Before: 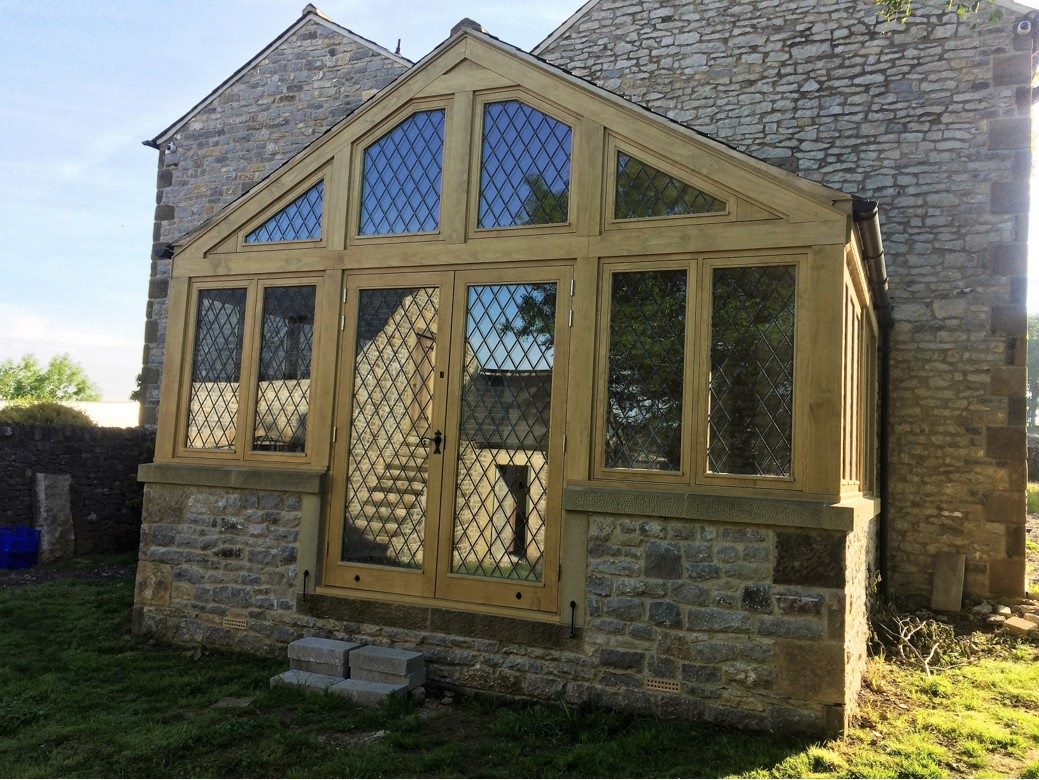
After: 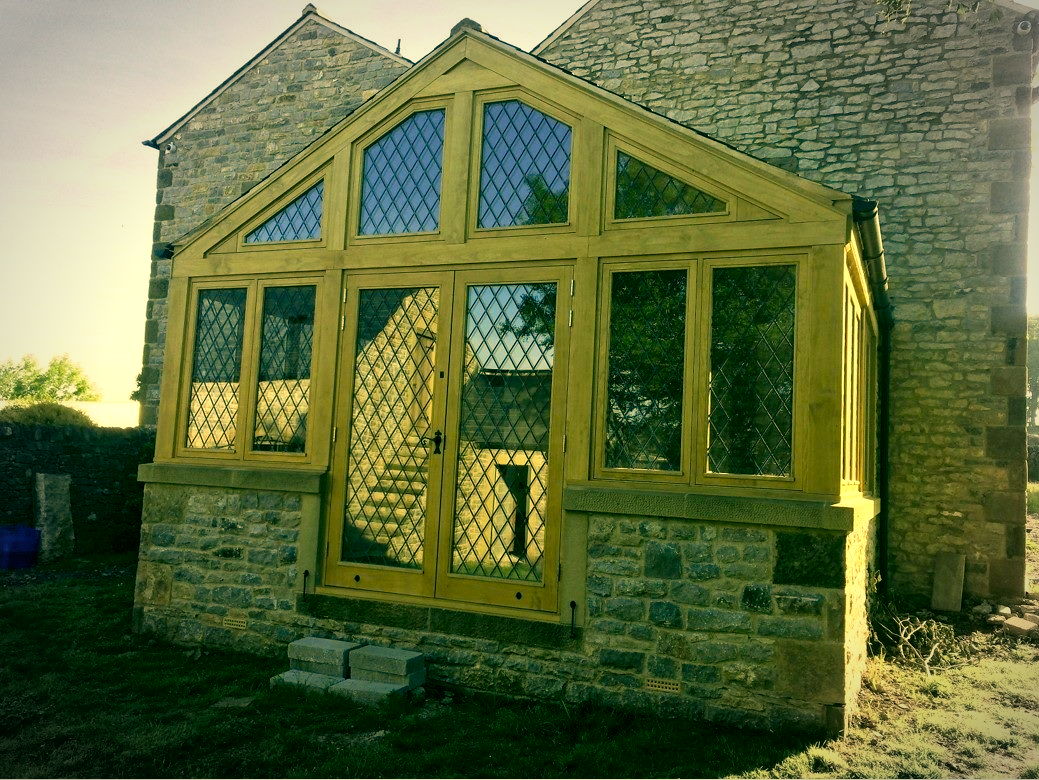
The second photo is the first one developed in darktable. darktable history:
color correction: highlights a* 5.62, highlights b* 33.57, shadows a* -25.86, shadows b* 4.02
vignetting: automatic ratio true
velvia: strength 15%
exposure: black level correction 0.005, exposure 0.286 EV, compensate highlight preservation false
